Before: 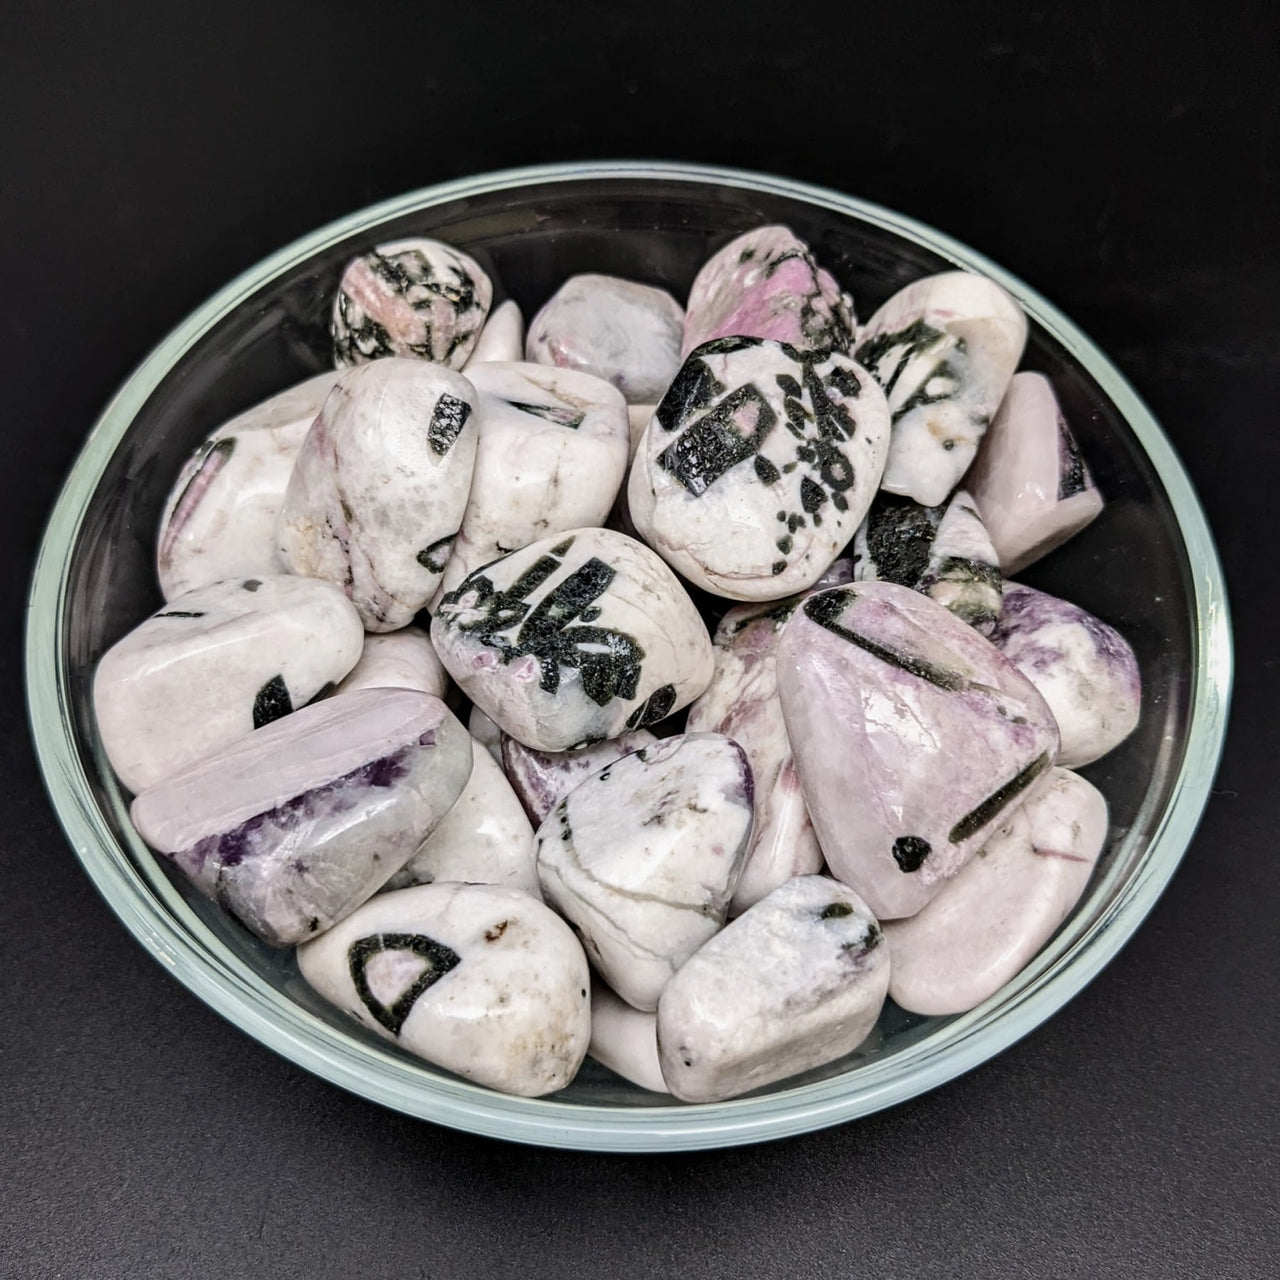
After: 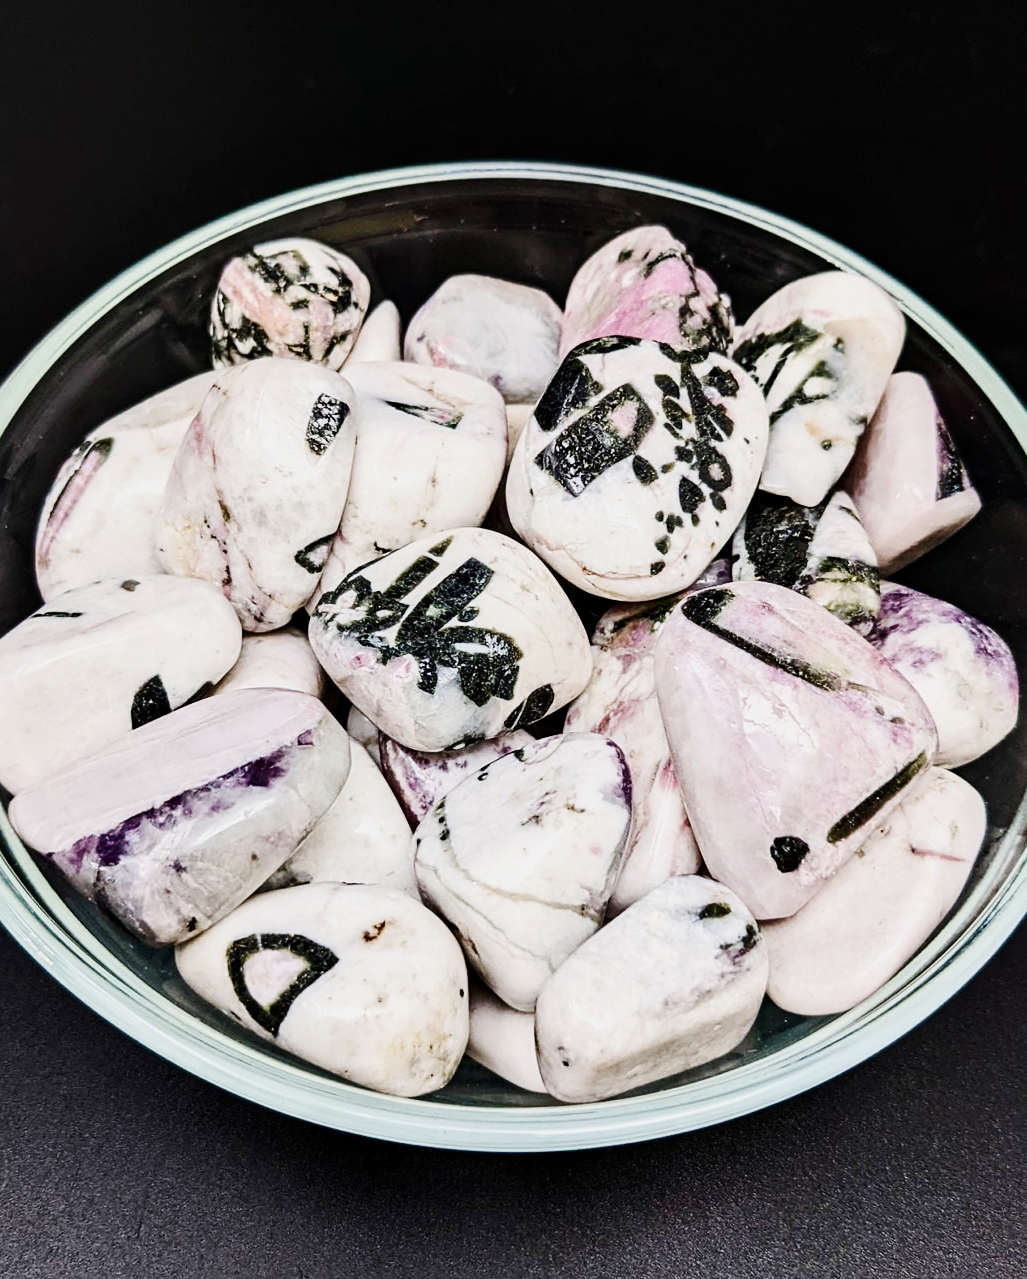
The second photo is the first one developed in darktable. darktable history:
contrast brightness saturation: contrast 0.177, saturation 0.304
sharpen: amount 0.206
crop and rotate: left 9.581%, right 10.162%
tone curve: curves: ch0 [(0, 0) (0.11, 0.081) (0.256, 0.259) (0.398, 0.475) (0.498, 0.611) (0.65, 0.757) (0.835, 0.883) (1, 0.961)]; ch1 [(0, 0) (0.346, 0.307) (0.408, 0.369) (0.453, 0.457) (0.482, 0.479) (0.502, 0.498) (0.521, 0.51) (0.553, 0.554) (0.618, 0.65) (0.693, 0.727) (1, 1)]; ch2 [(0, 0) (0.358, 0.362) (0.434, 0.46) (0.485, 0.494) (0.5, 0.494) (0.511, 0.508) (0.537, 0.55) (0.579, 0.599) (0.621, 0.693) (1, 1)], preserve colors none
